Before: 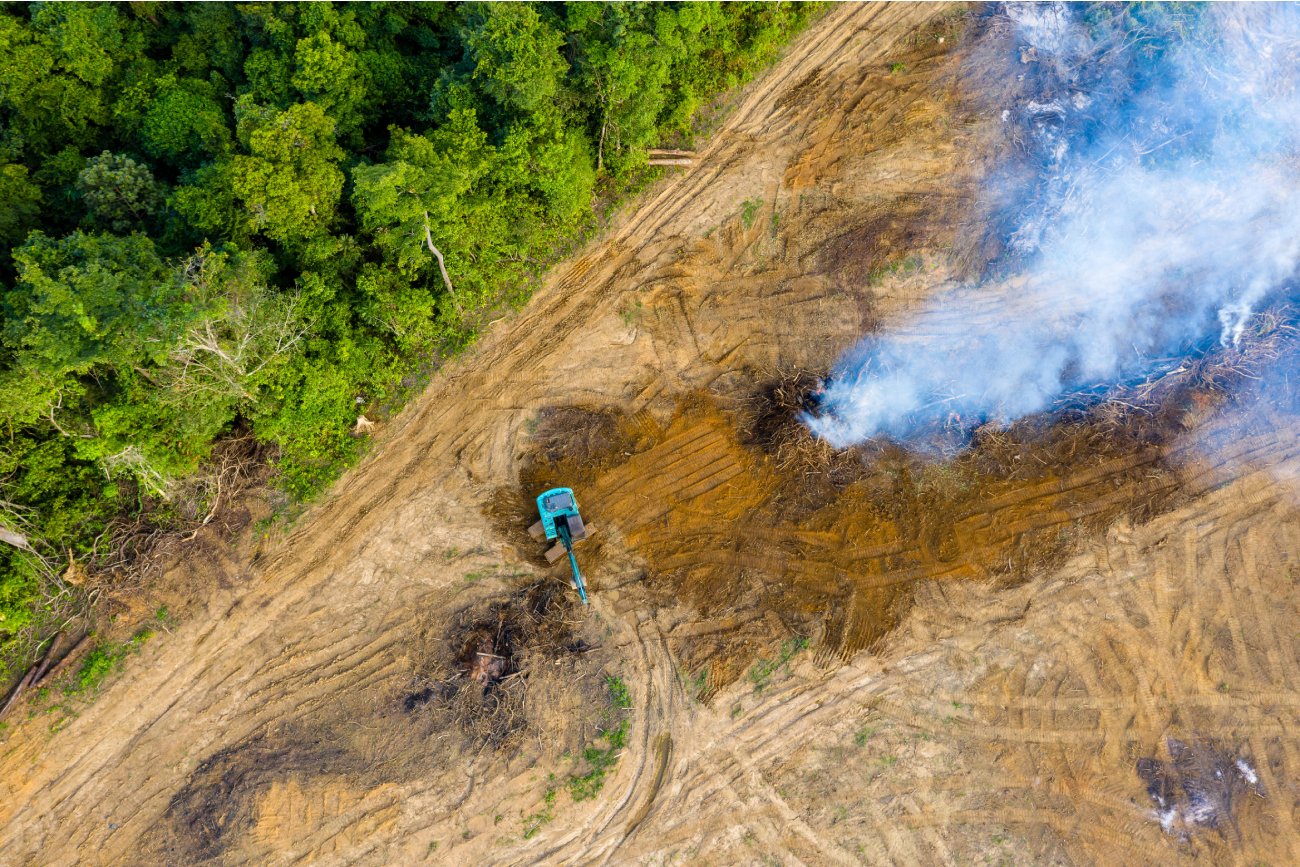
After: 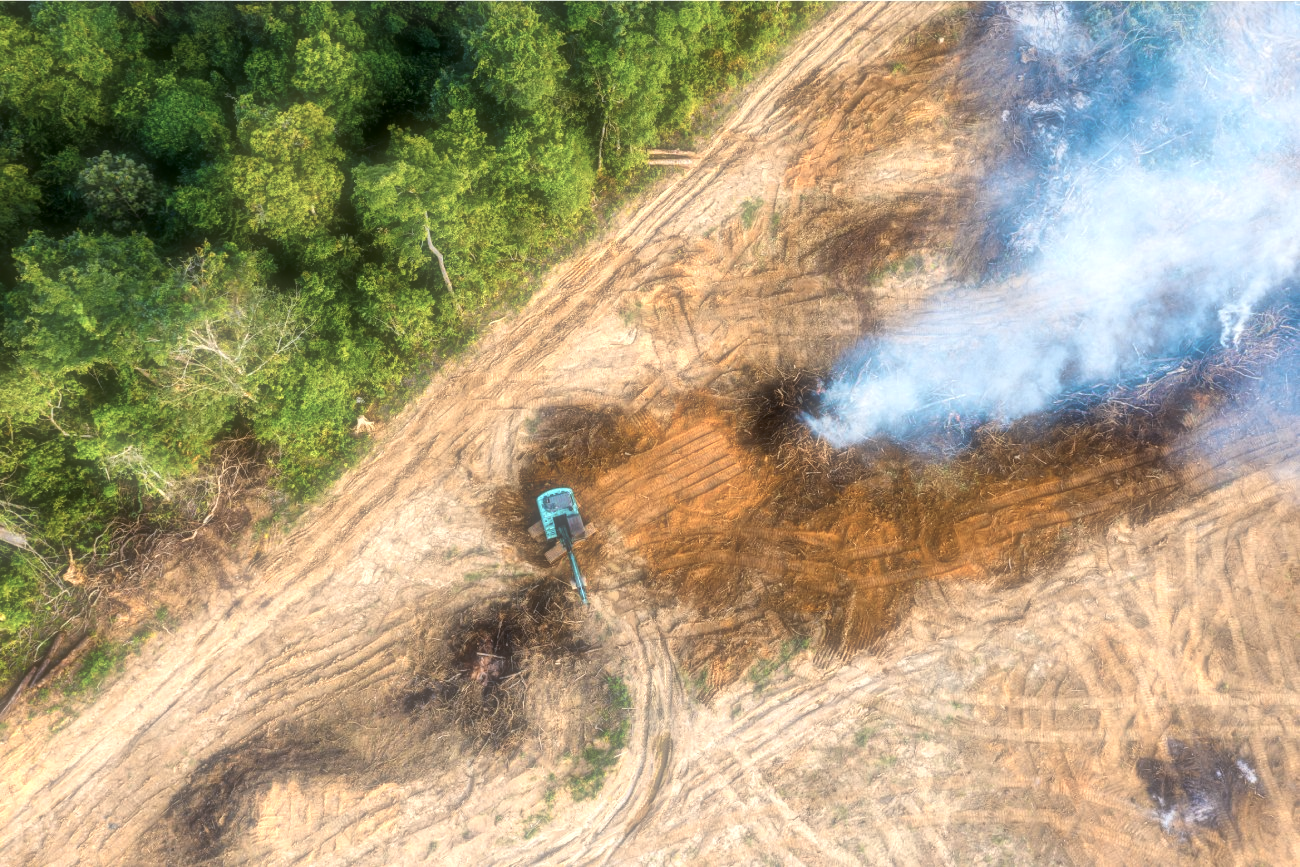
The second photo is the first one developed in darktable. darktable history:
soften: size 60.24%, saturation 65.46%, brightness 0.506 EV, mix 25.7%
local contrast: shadows 94%
color zones: curves: ch0 [(0.018, 0.548) (0.197, 0.654) (0.425, 0.447) (0.605, 0.658) (0.732, 0.579)]; ch1 [(0.105, 0.531) (0.224, 0.531) (0.386, 0.39) (0.618, 0.456) (0.732, 0.456) (0.956, 0.421)]; ch2 [(0.039, 0.583) (0.215, 0.465) (0.399, 0.544) (0.465, 0.548) (0.614, 0.447) (0.724, 0.43) (0.882, 0.623) (0.956, 0.632)]
